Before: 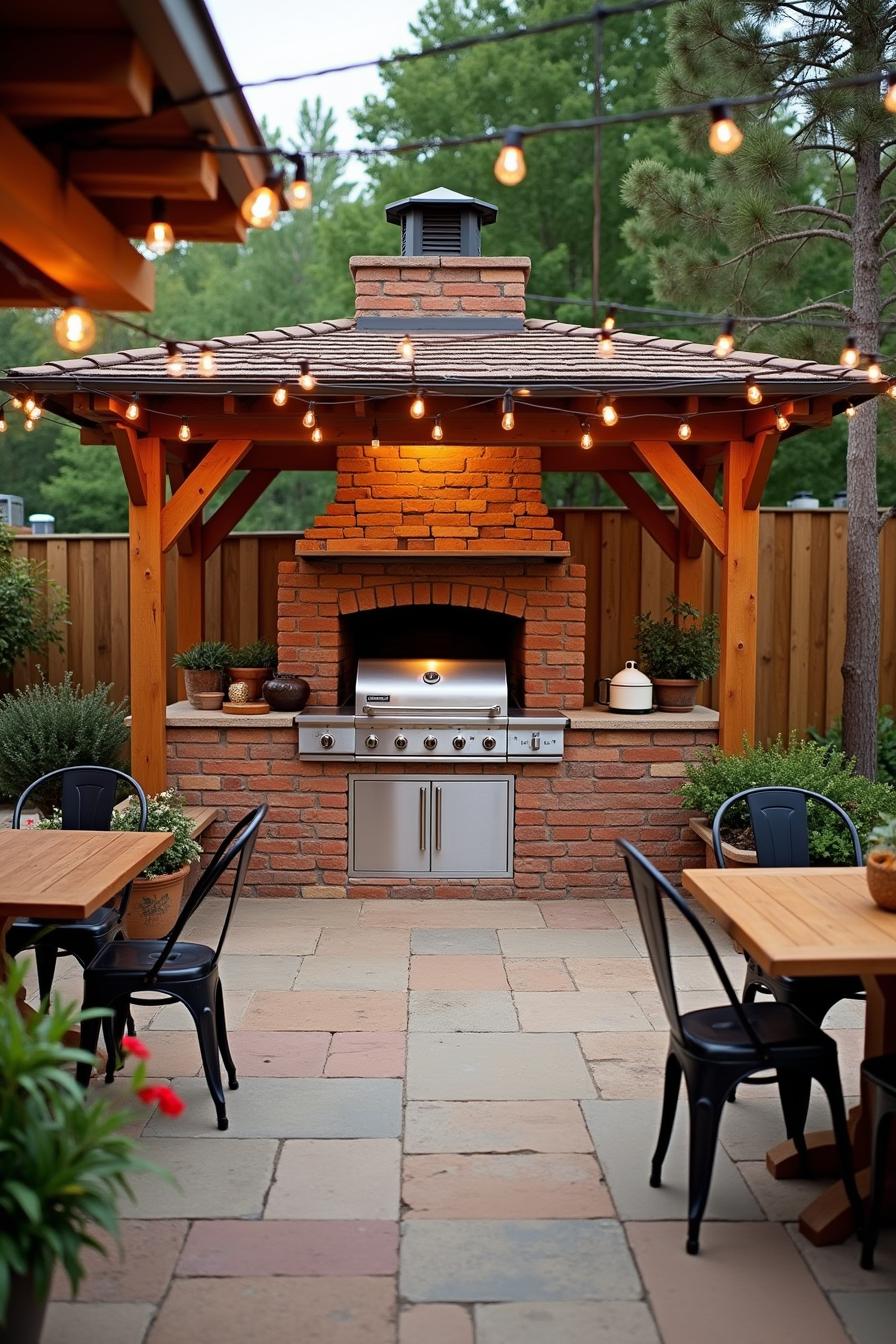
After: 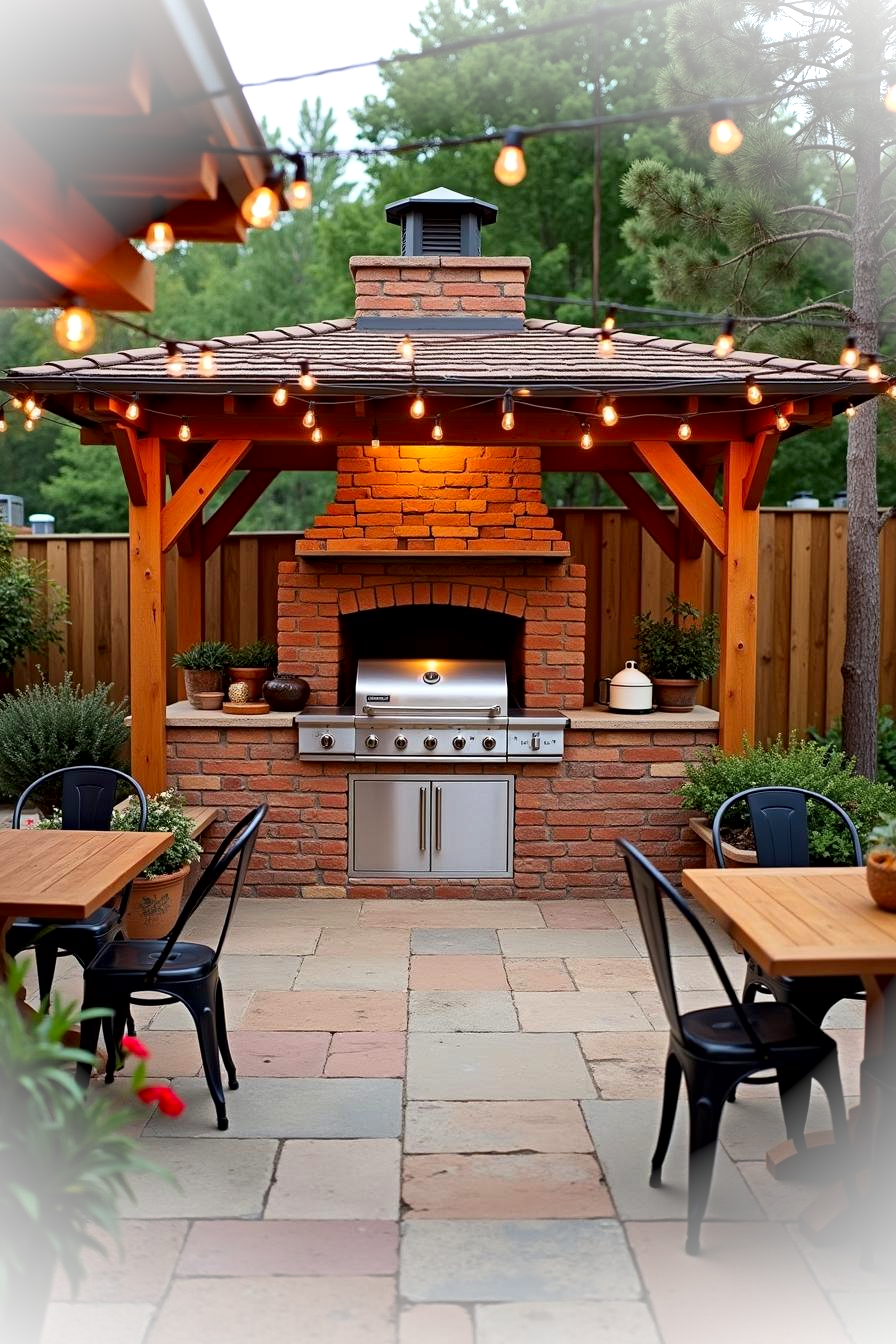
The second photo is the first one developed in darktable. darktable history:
local contrast: mode bilateral grid, contrast 21, coarseness 49, detail 149%, midtone range 0.2
vignetting: brightness 0.994, saturation -0.491
contrast brightness saturation: contrast 0.044, saturation 0.152
